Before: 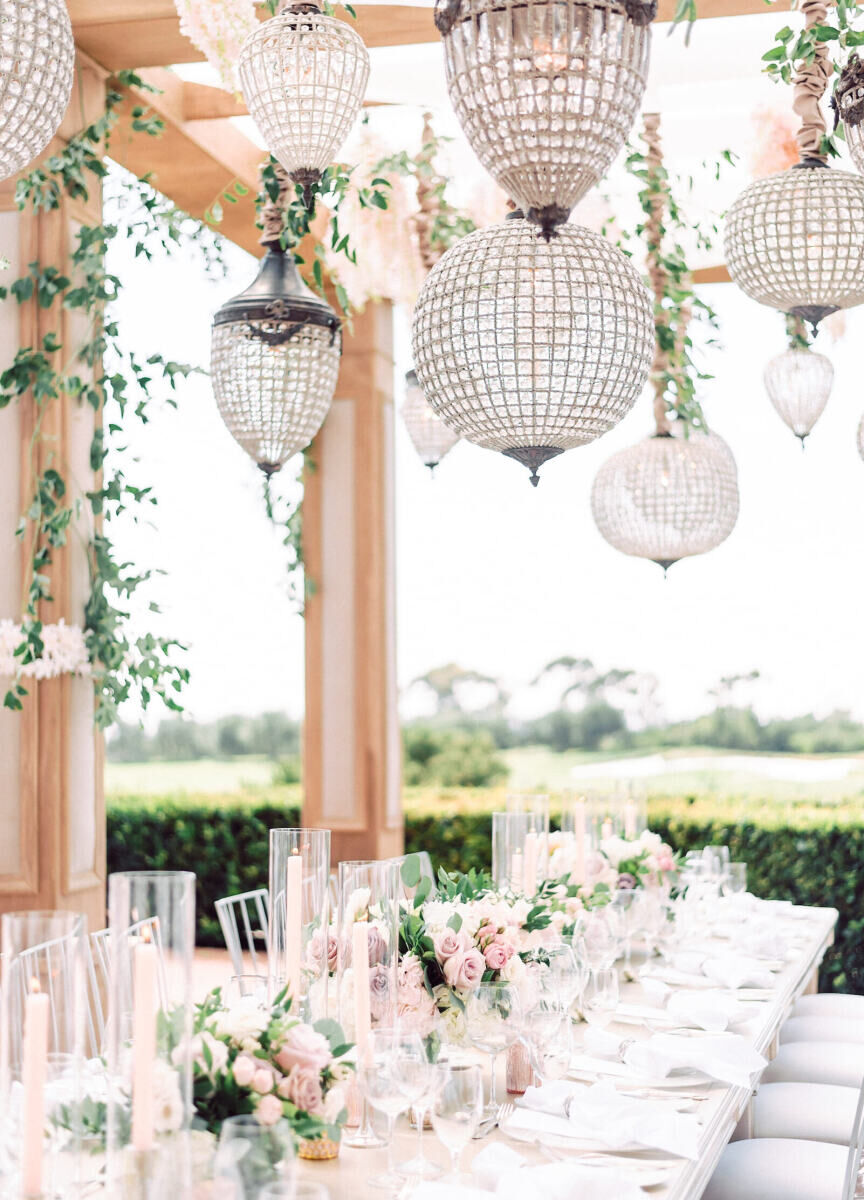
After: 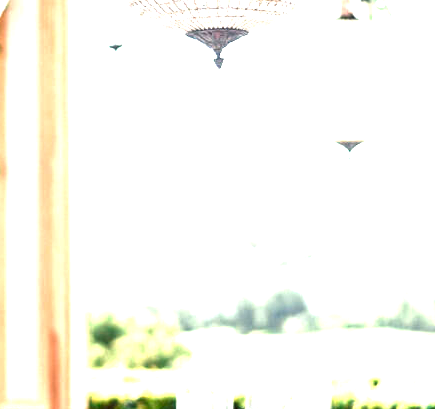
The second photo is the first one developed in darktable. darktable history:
exposure: black level correction 0, exposure 1.296 EV, compensate exposure bias true, compensate highlight preservation false
crop: left 36.578%, top 34.89%, right 13.022%, bottom 30.994%
contrast brightness saturation: brightness -0.249, saturation 0.2
